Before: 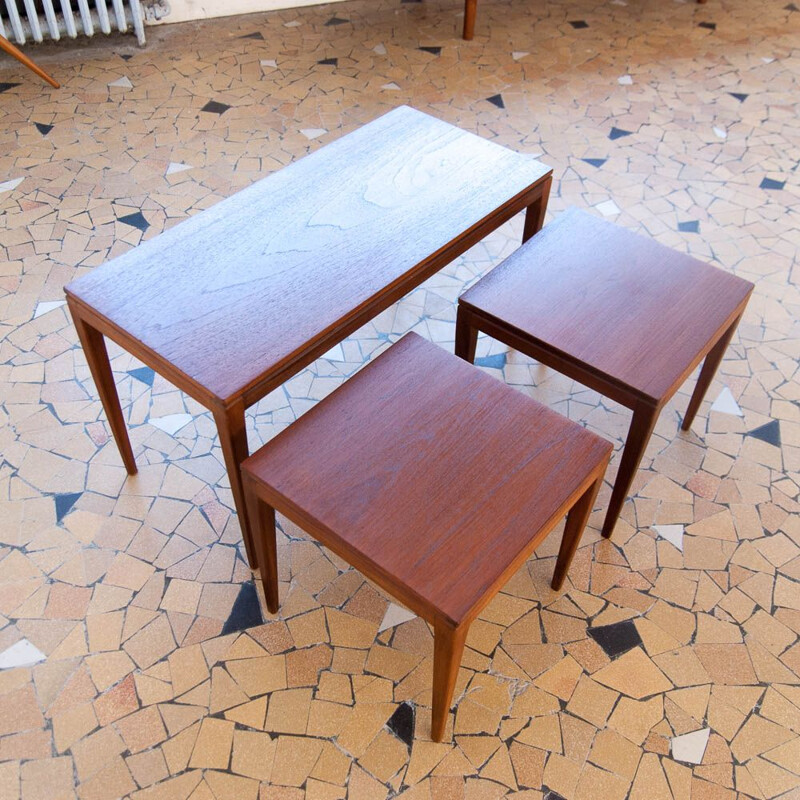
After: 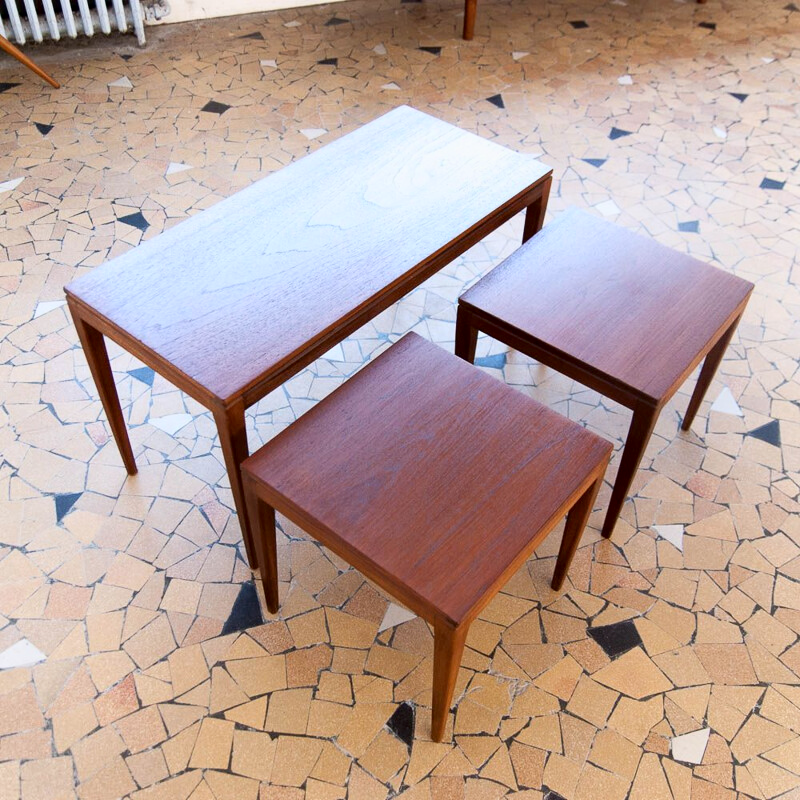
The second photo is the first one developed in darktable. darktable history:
shadows and highlights: shadows -61.18, white point adjustment -5.18, highlights 62.16
